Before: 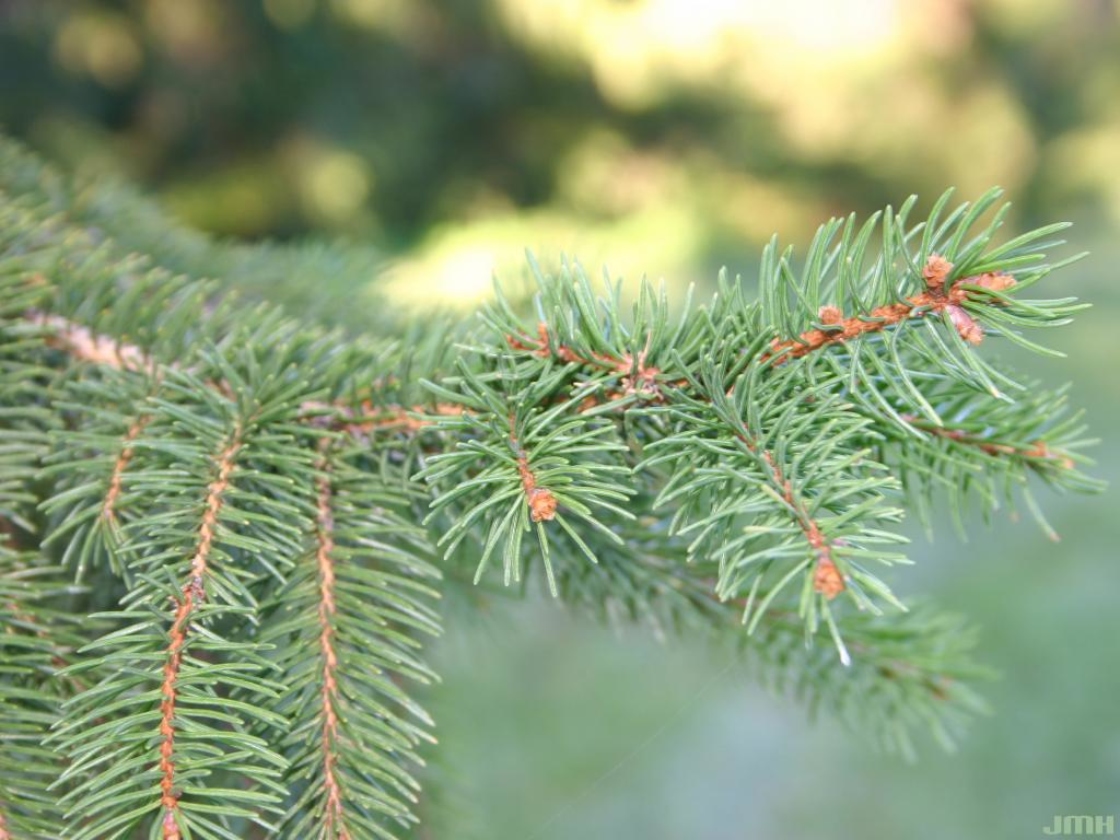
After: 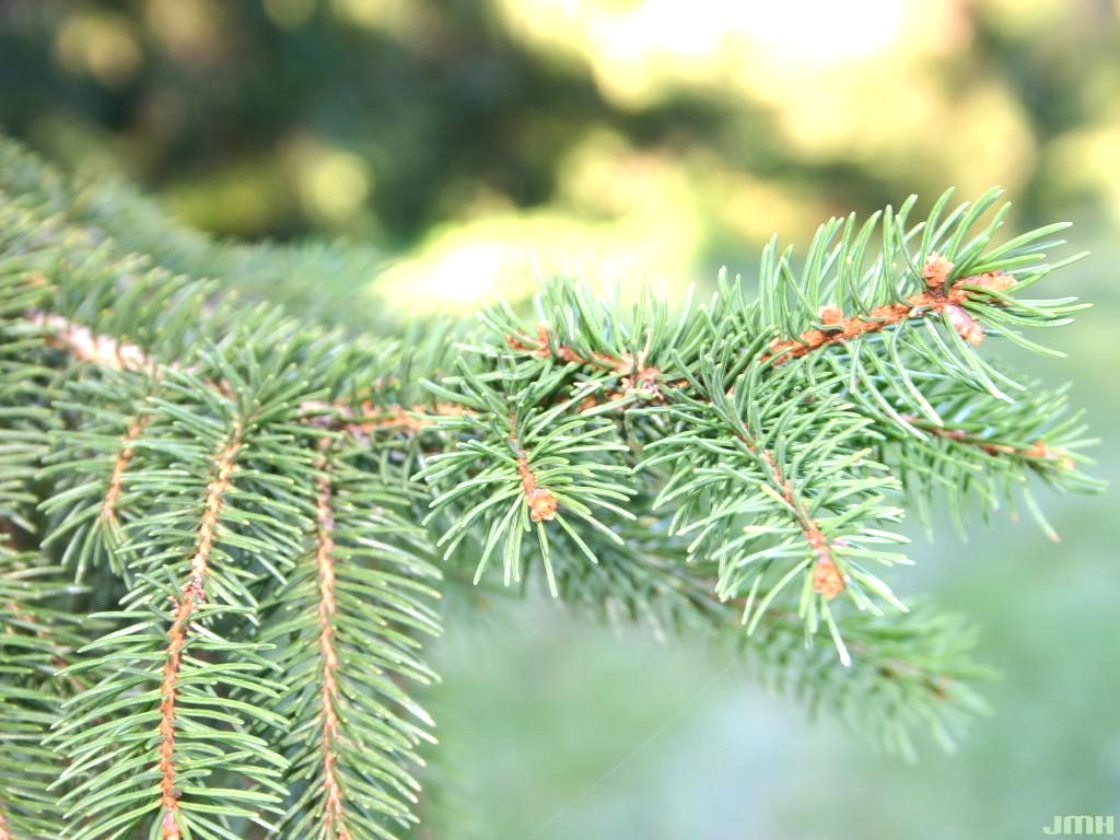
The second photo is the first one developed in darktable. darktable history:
levels: levels [0, 0.478, 1]
tone equalizer: -8 EV -0.75 EV, -7 EV -0.7 EV, -6 EV -0.6 EV, -5 EV -0.4 EV, -3 EV 0.4 EV, -2 EV 0.6 EV, -1 EV 0.7 EV, +0 EV 0.75 EV, edges refinement/feathering 500, mask exposure compensation -1.57 EV, preserve details no
